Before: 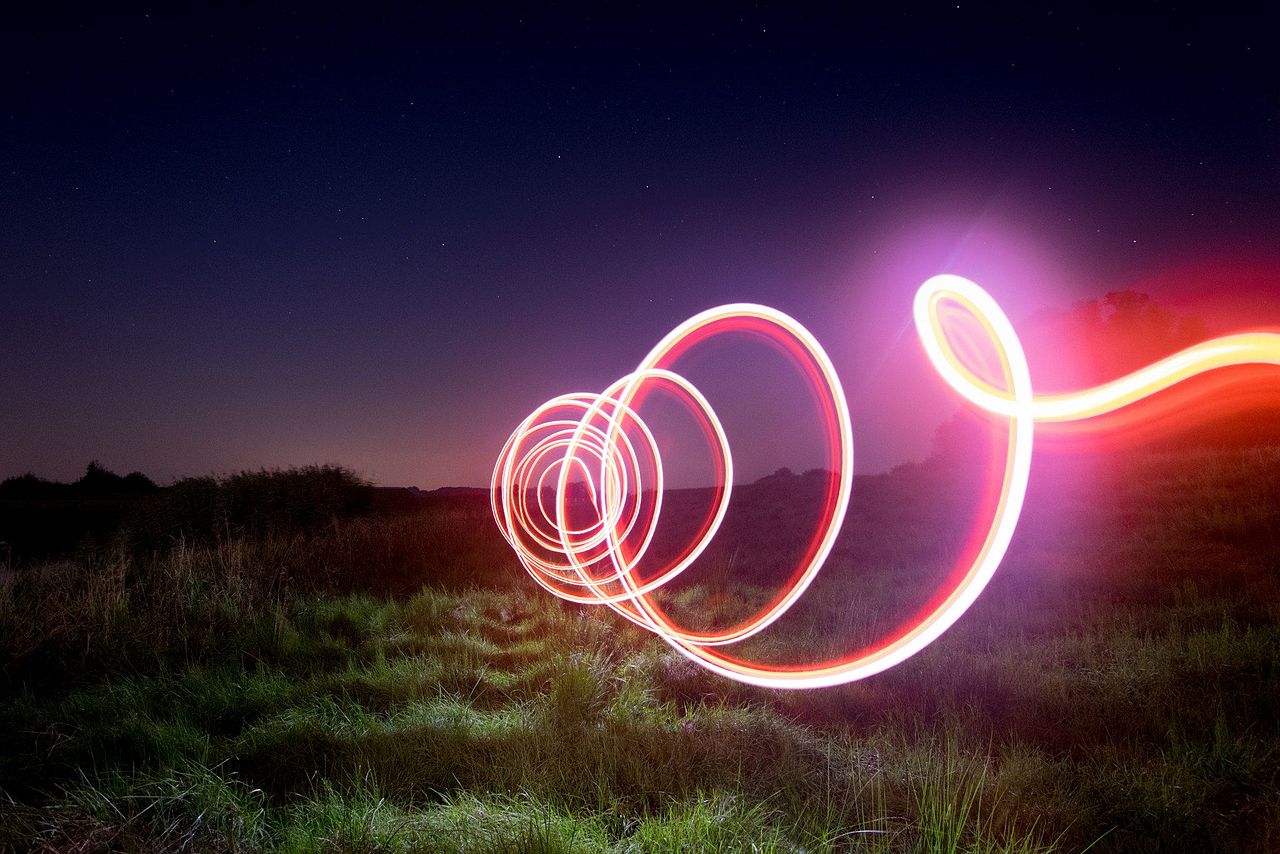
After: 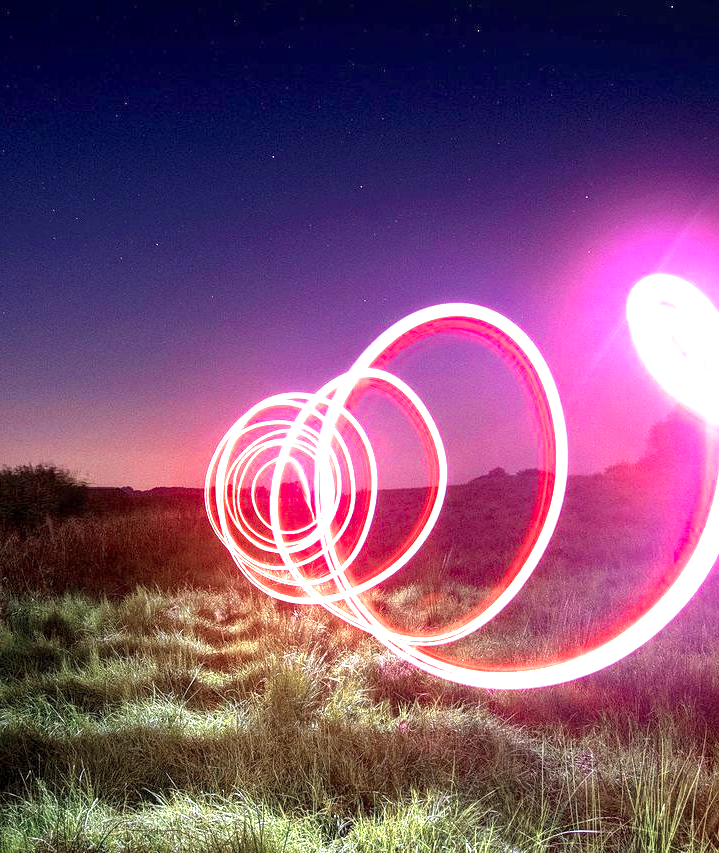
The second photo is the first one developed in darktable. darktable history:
local contrast: on, module defaults
exposure: black level correction 0, exposure 1.516 EV, compensate highlight preservation false
crop and rotate: left 22.37%, right 21.404%
color zones: curves: ch0 [(0, 0.473) (0.001, 0.473) (0.226, 0.548) (0.4, 0.589) (0.525, 0.54) (0.728, 0.403) (0.999, 0.473) (1, 0.473)]; ch1 [(0, 0.619) (0.001, 0.619) (0.234, 0.388) (0.4, 0.372) (0.528, 0.422) (0.732, 0.53) (0.999, 0.619) (1, 0.619)]; ch2 [(0, 0.547) (0.001, 0.547) (0.226, 0.45) (0.4, 0.525) (0.525, 0.585) (0.8, 0.511) (0.999, 0.547) (1, 0.547)]
